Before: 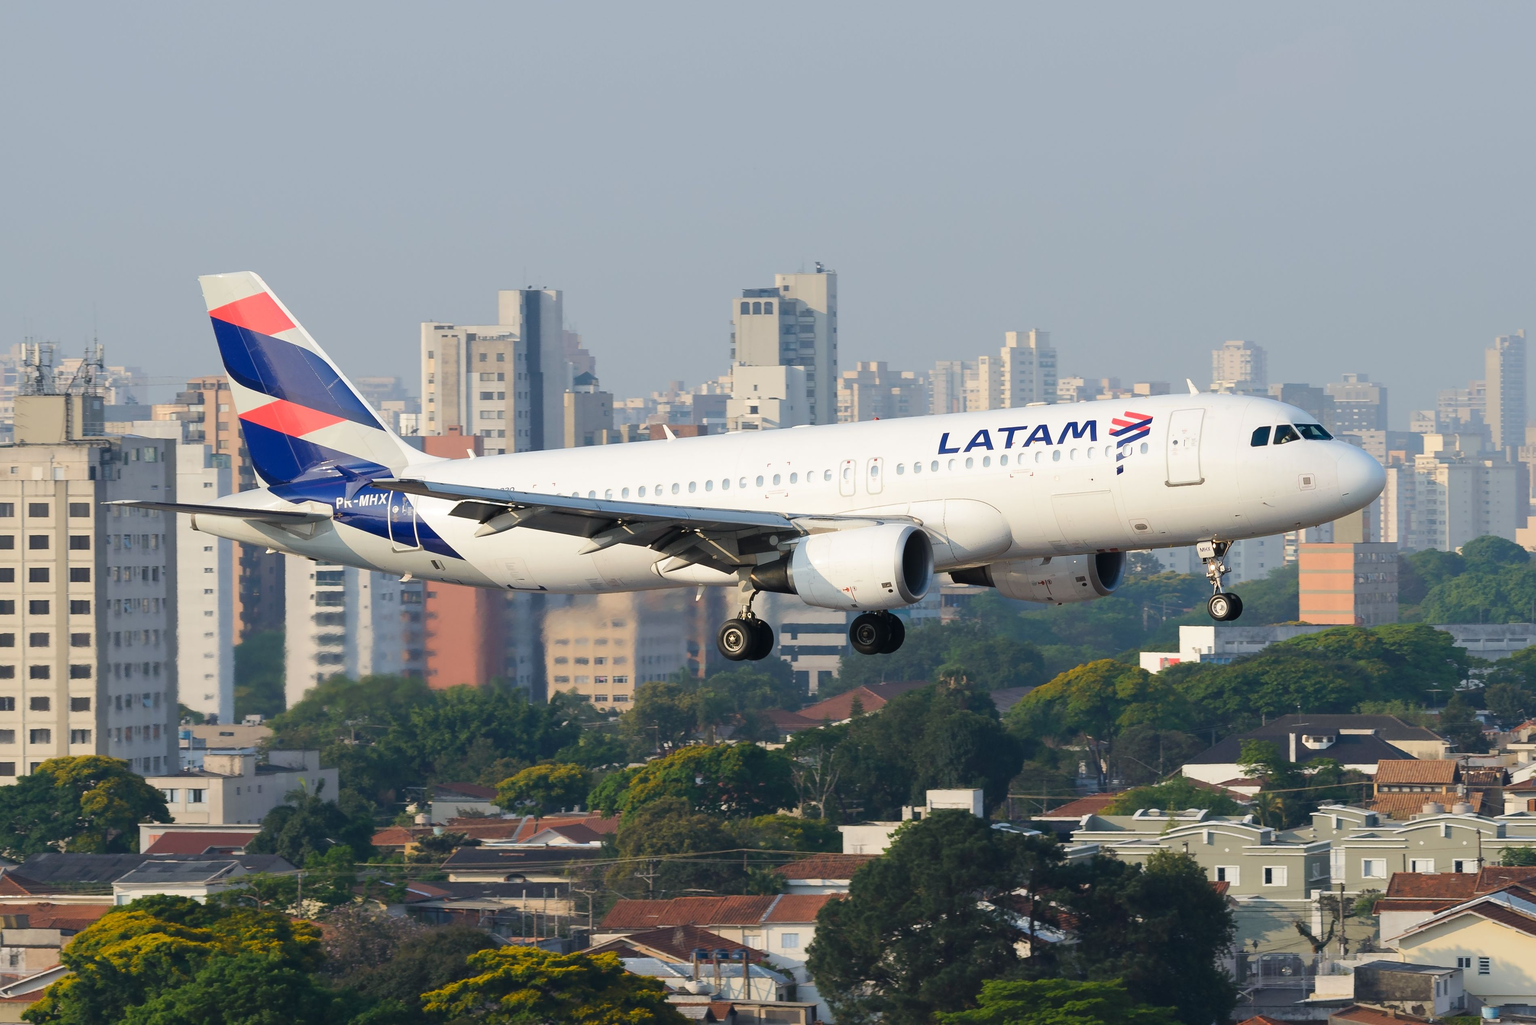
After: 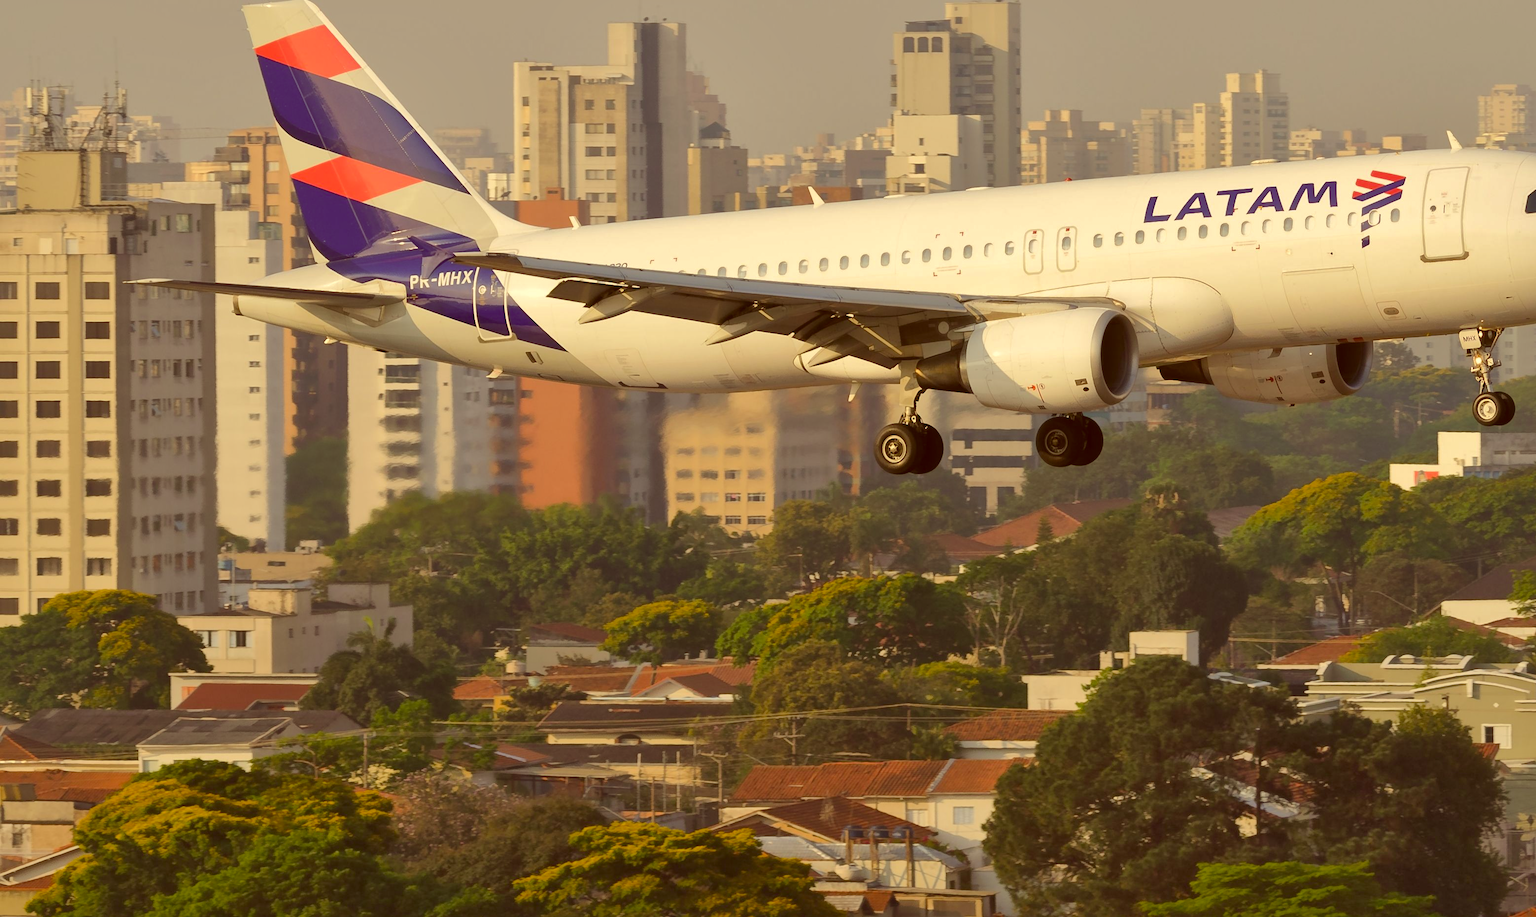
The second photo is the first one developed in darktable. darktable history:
shadows and highlights: on, module defaults
color correction: highlights a* 1.12, highlights b* 24.26, shadows a* 15.58, shadows b* 24.26
crop: top 26.531%, right 17.959%
